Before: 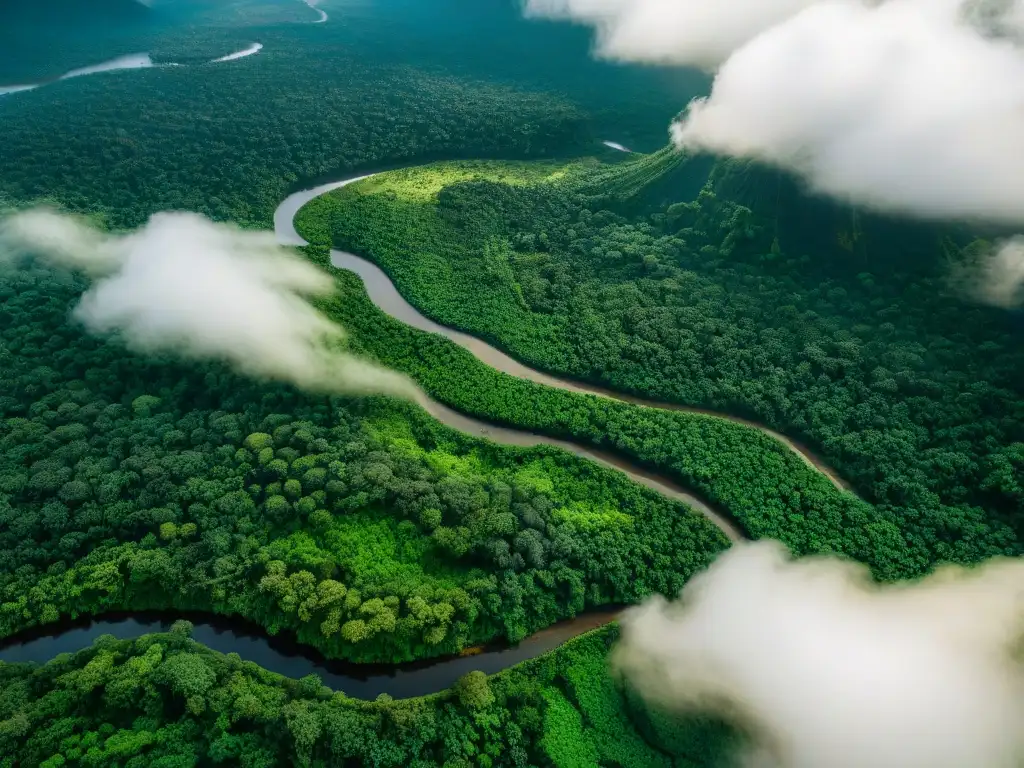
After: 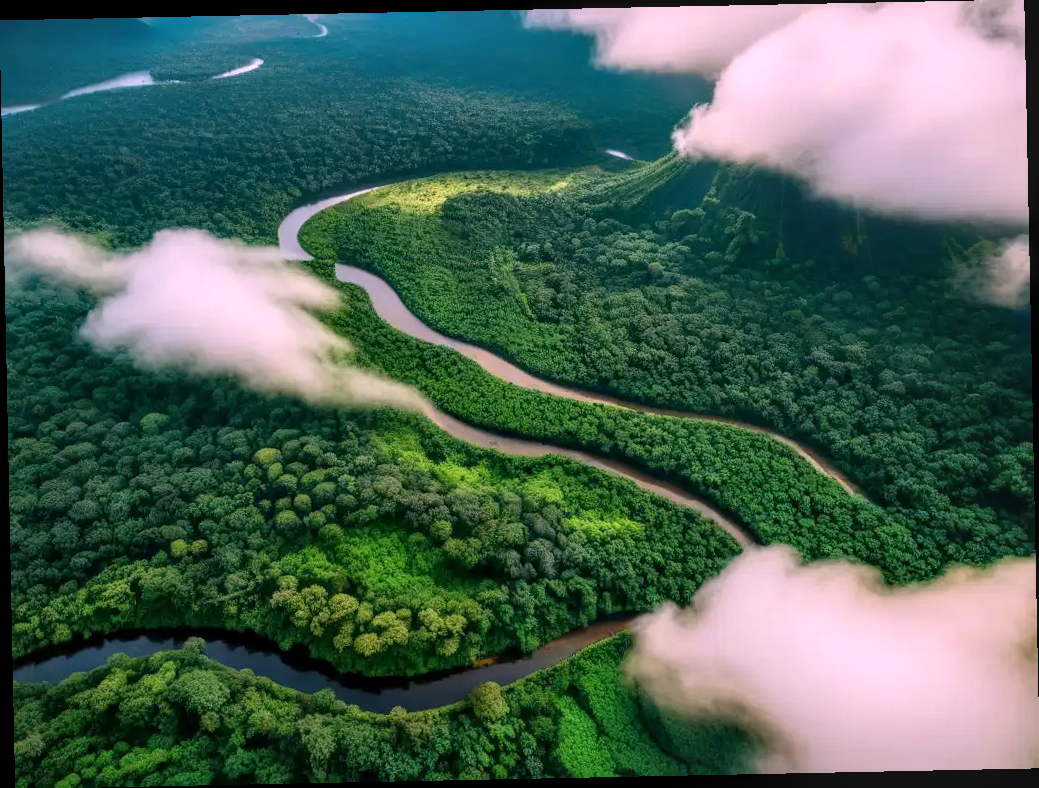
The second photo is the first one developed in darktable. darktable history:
white balance: red 1.188, blue 1.11
rotate and perspective: rotation -1.17°, automatic cropping off
local contrast: on, module defaults
